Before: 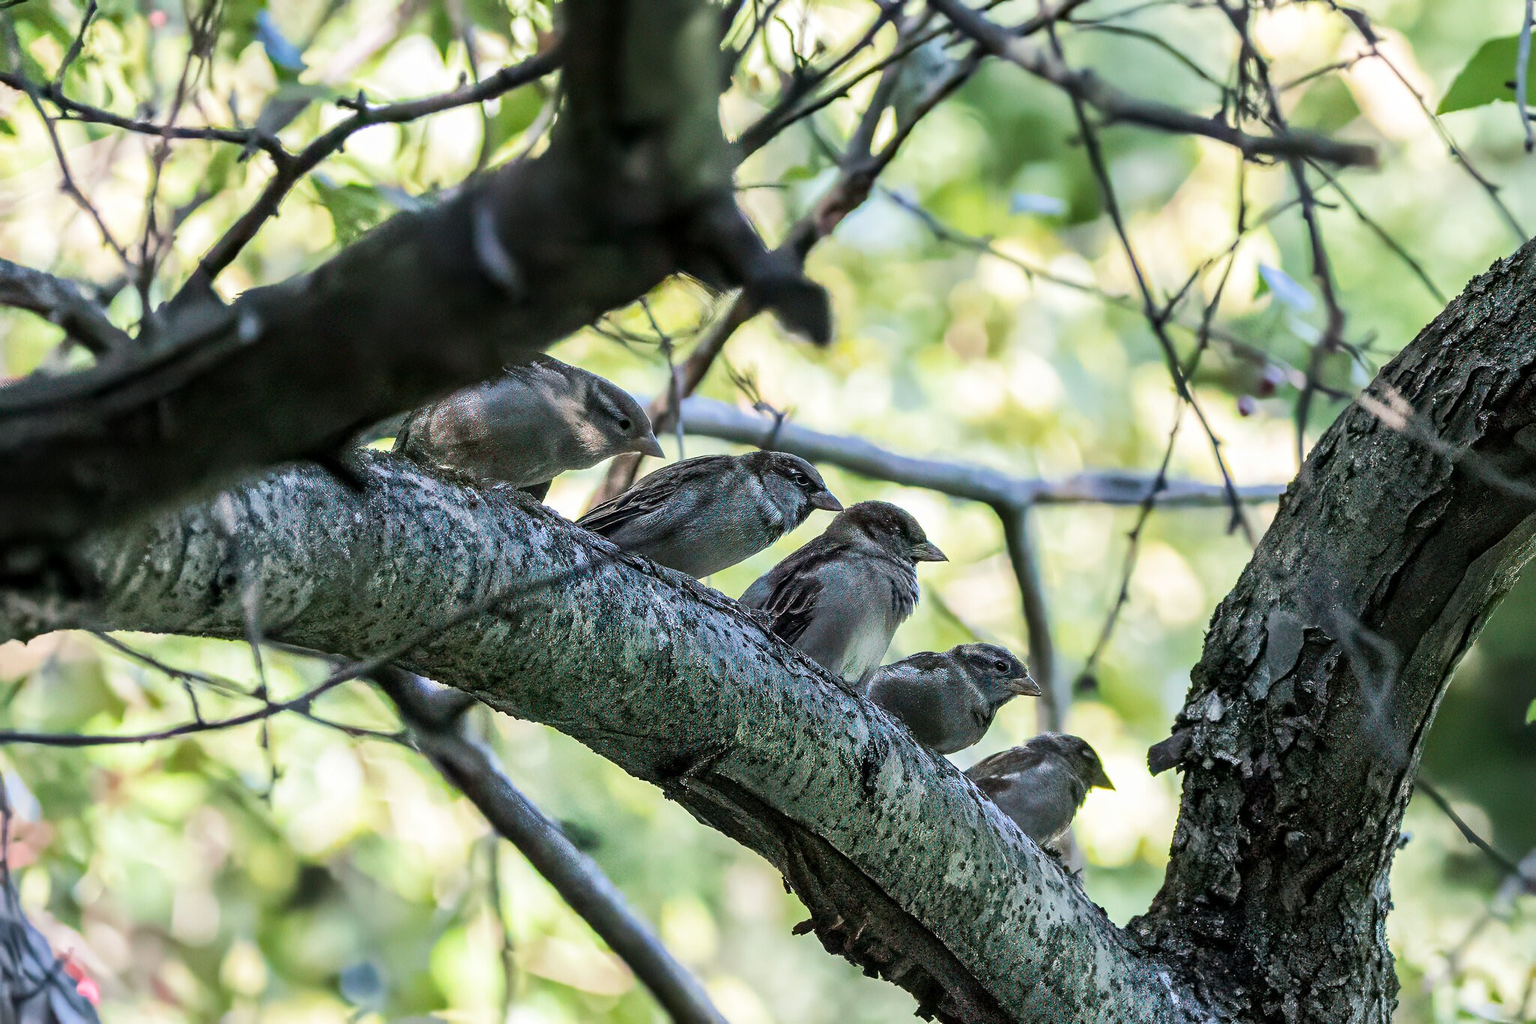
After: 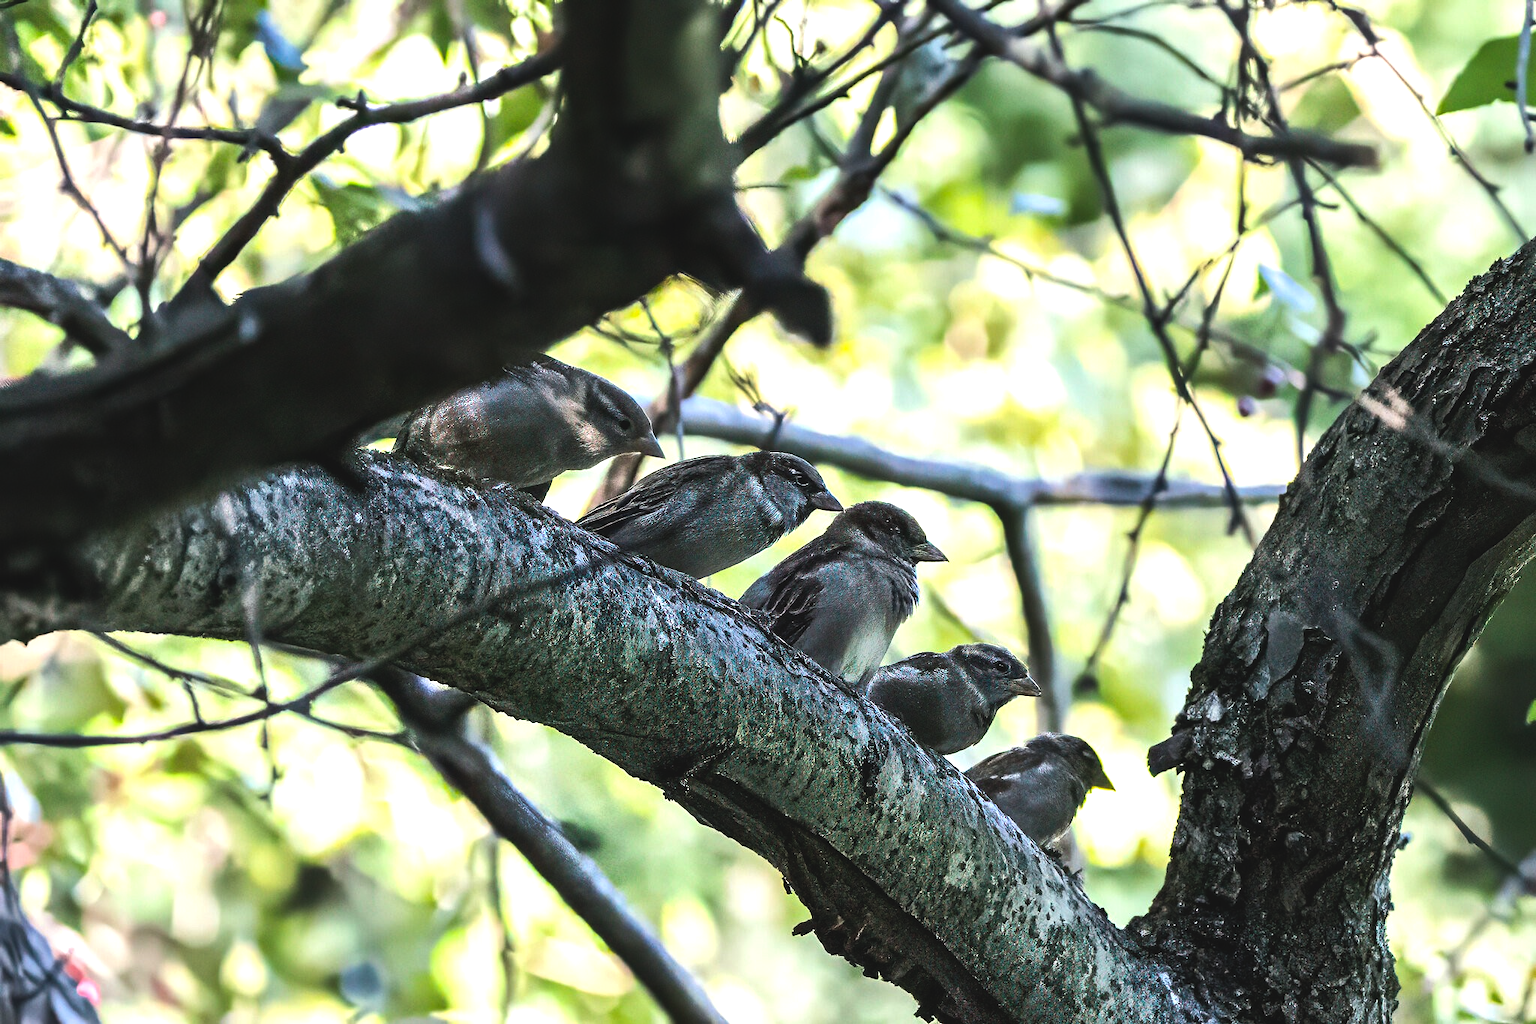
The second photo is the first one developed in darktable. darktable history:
color balance rgb: power › luminance -3.78%, power › hue 141.59°, global offset › luminance 1.477%, linear chroma grading › global chroma 15.193%, perceptual saturation grading › global saturation 0.567%, perceptual brilliance grading › highlights 14.485%, perceptual brilliance grading › mid-tones -6.321%, perceptual brilliance grading › shadows -26.419%
